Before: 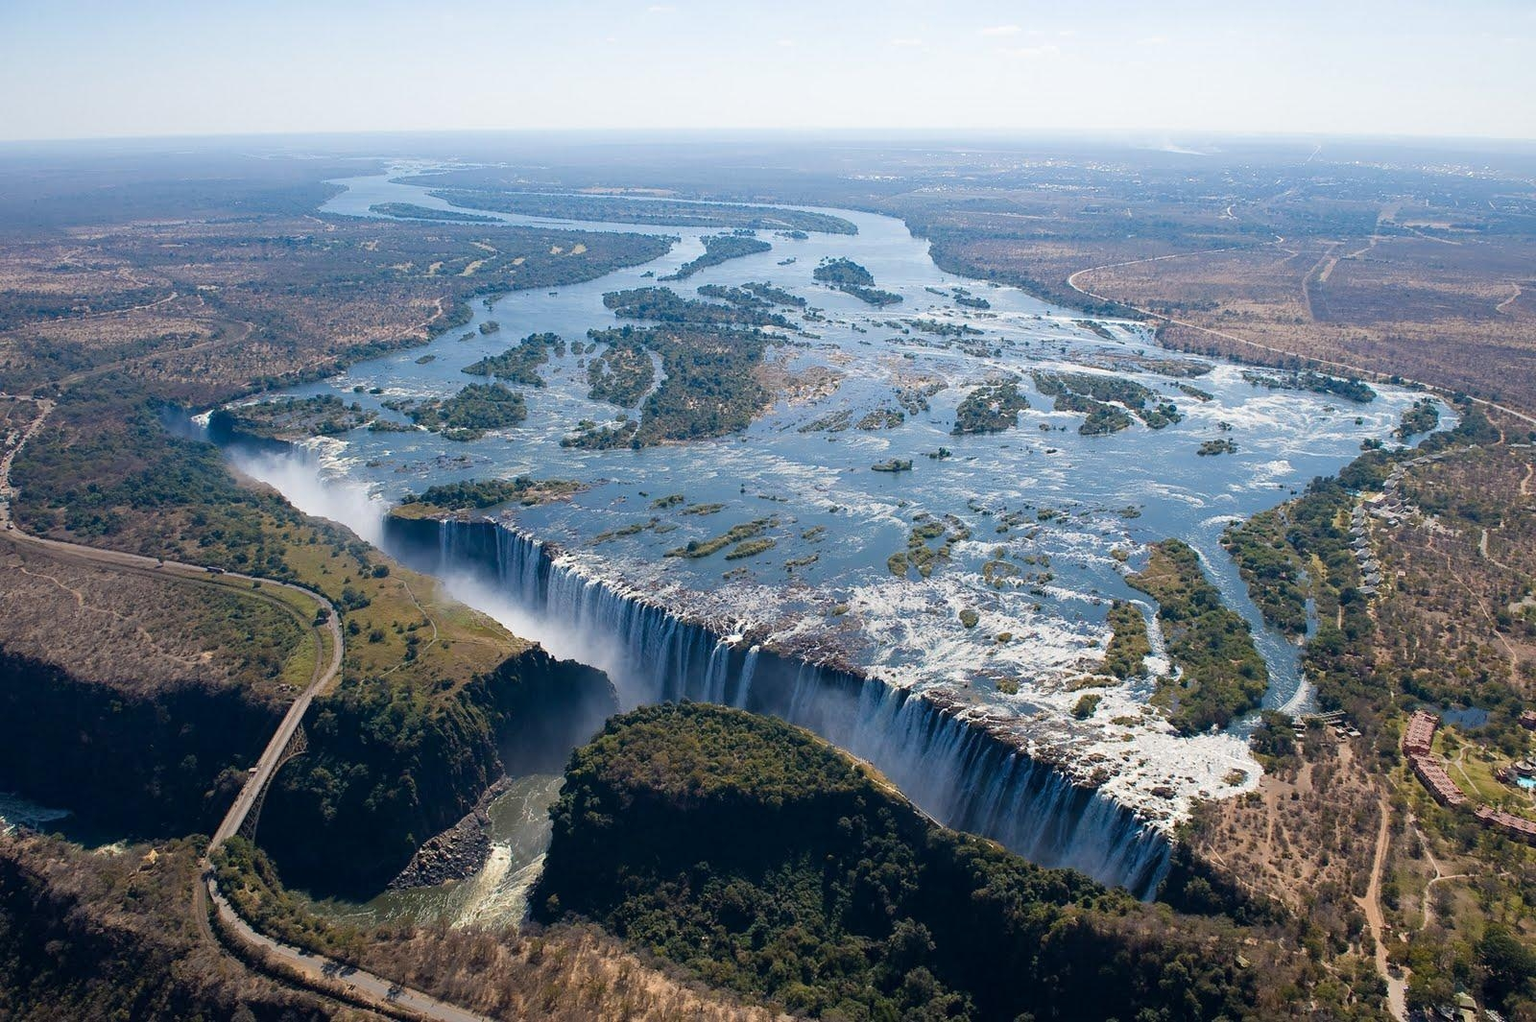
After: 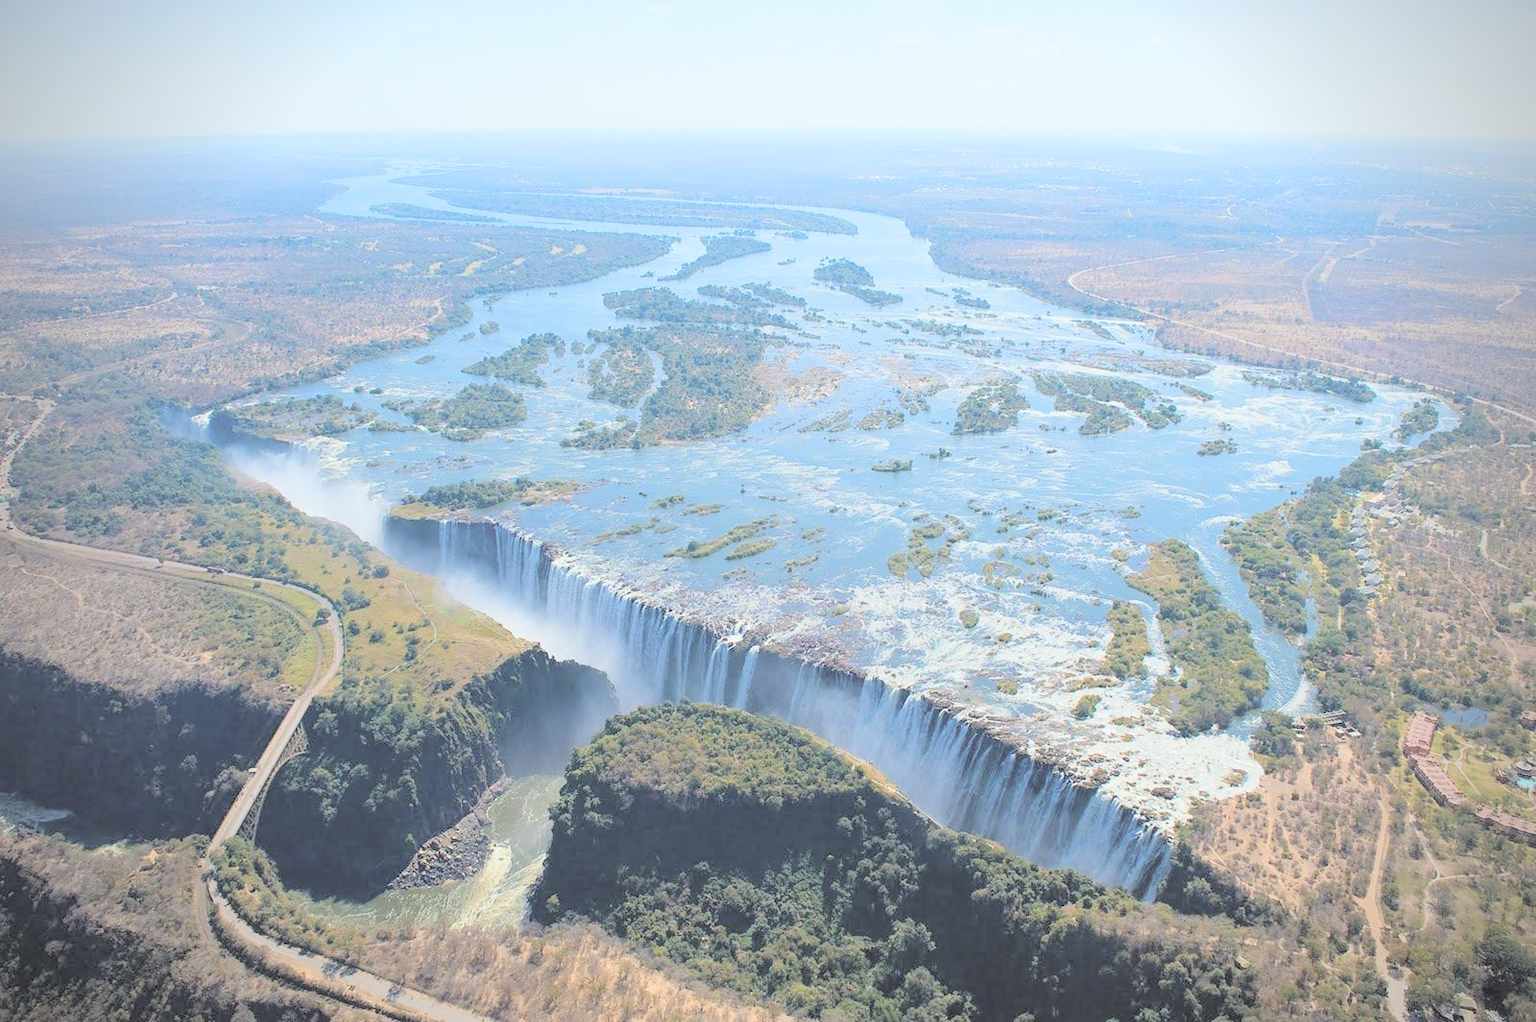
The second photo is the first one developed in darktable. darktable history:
contrast brightness saturation: brightness 0.99
exposure: exposure -0.216 EV, compensate highlight preservation false
color correction: highlights a* -2.86, highlights b* -1.92, shadows a* 1.99, shadows b* 2.72
vignetting: on, module defaults
